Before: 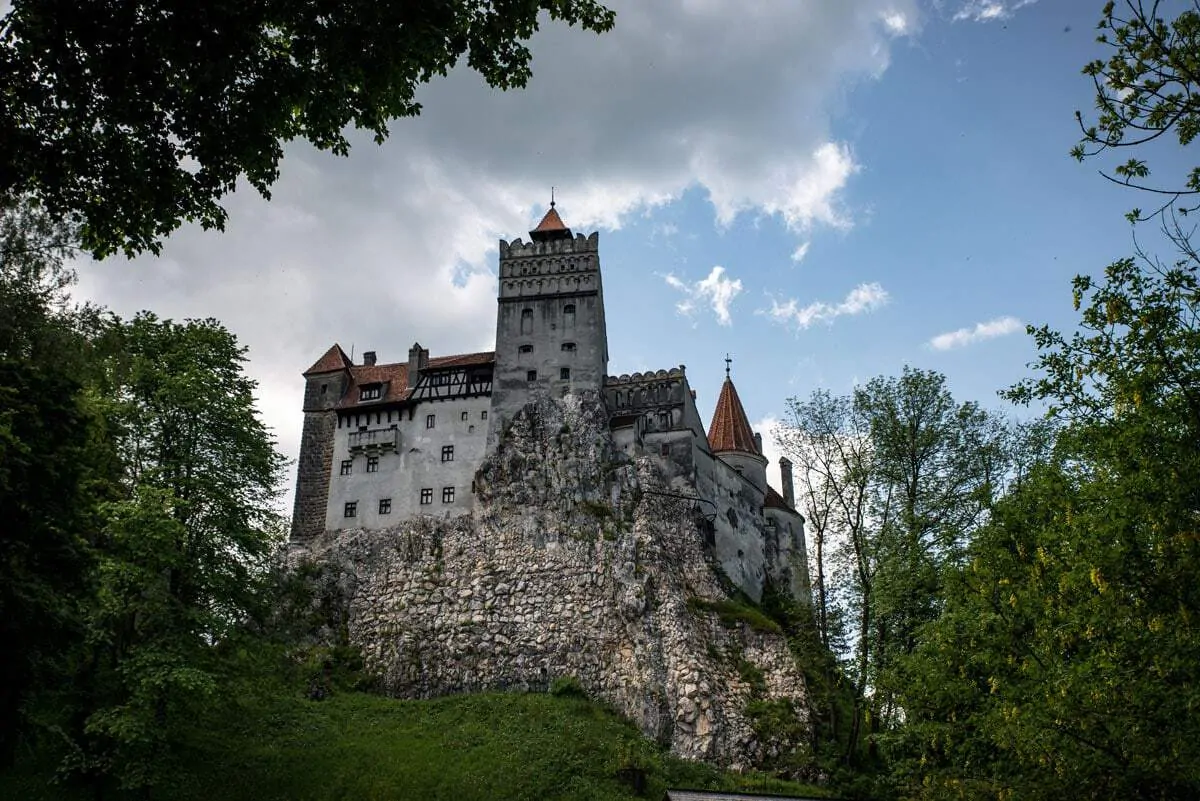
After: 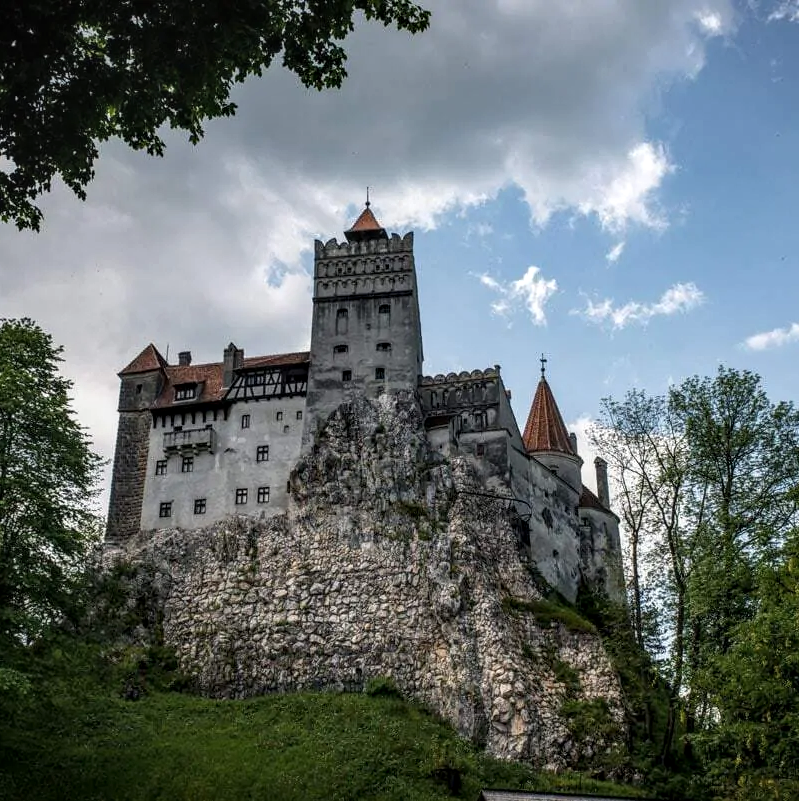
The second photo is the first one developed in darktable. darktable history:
crop: left 15.419%, right 17.914%
local contrast: on, module defaults
